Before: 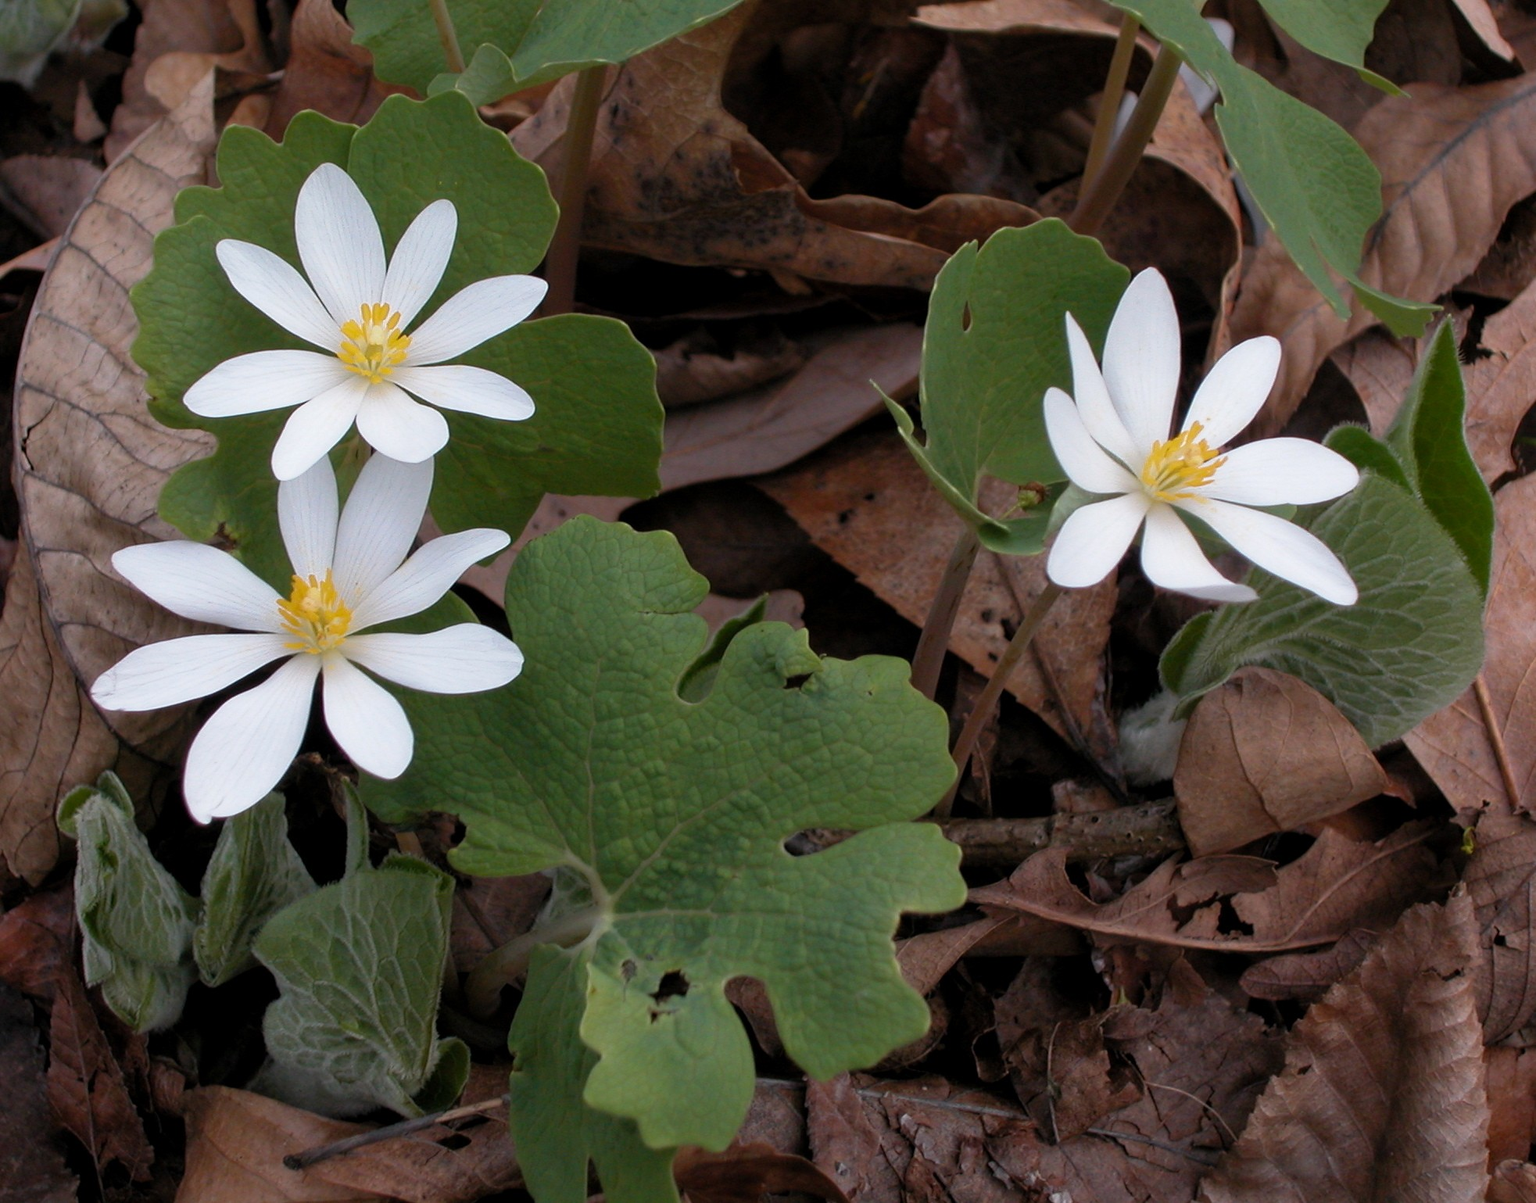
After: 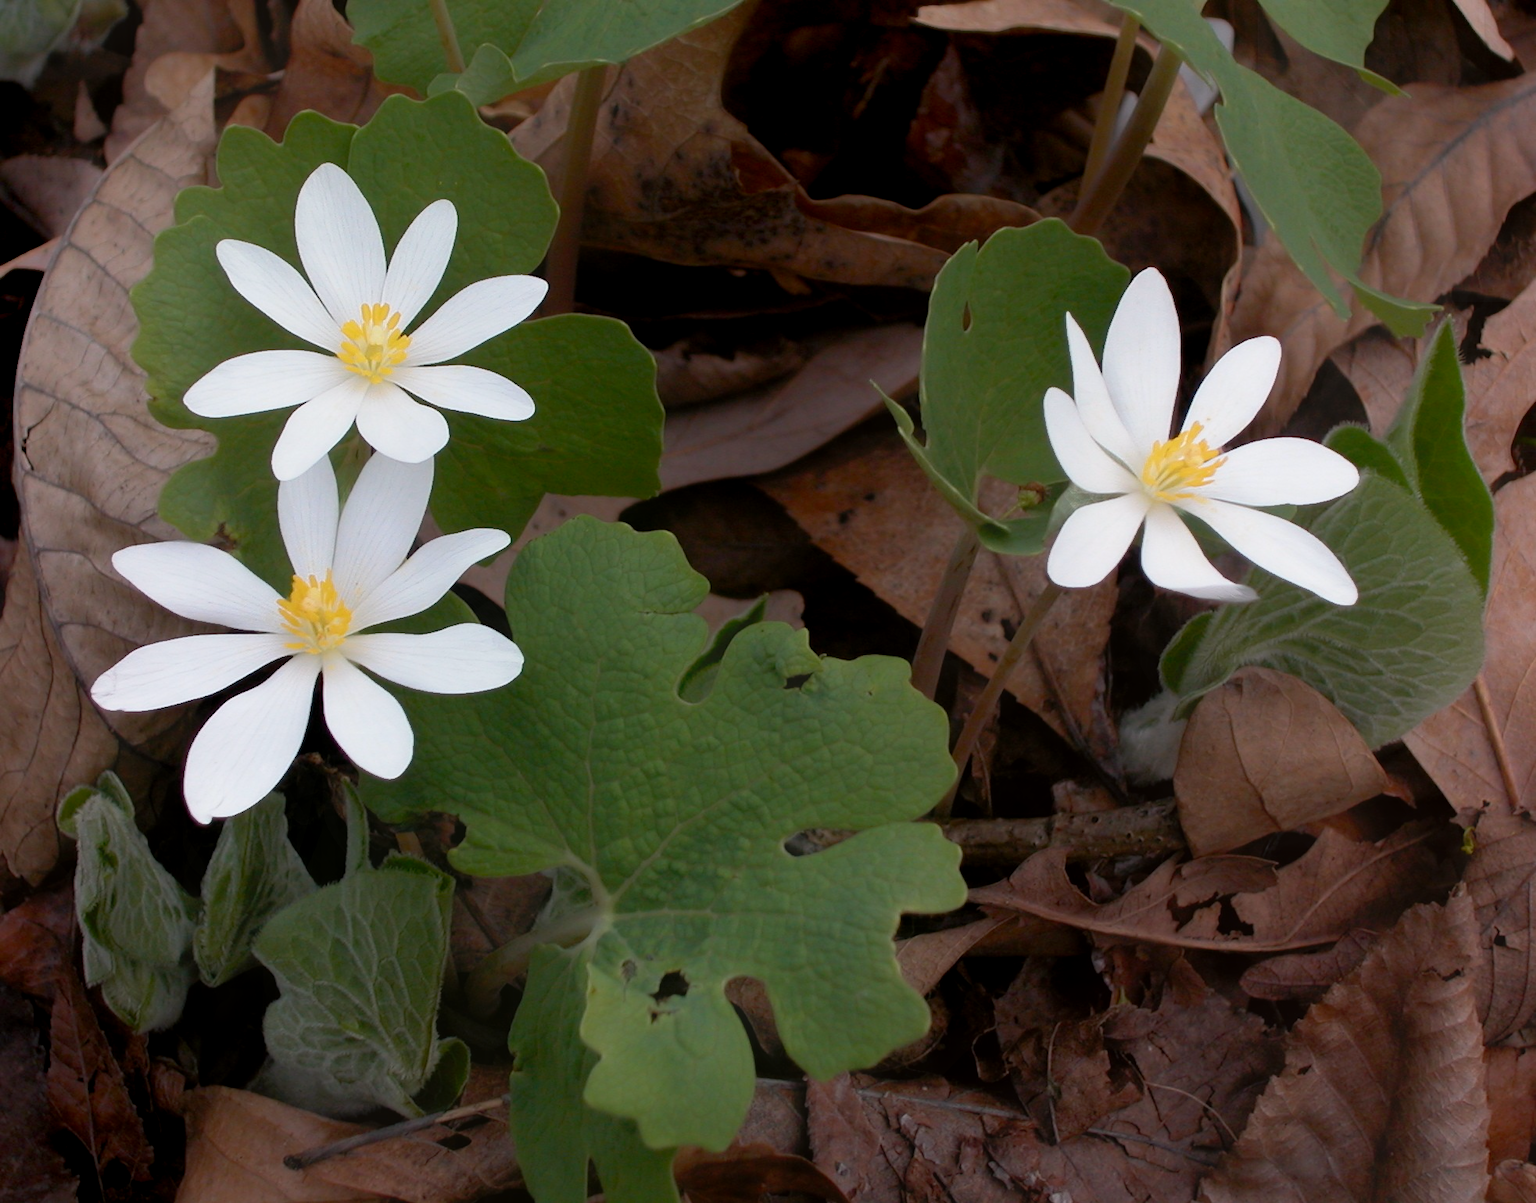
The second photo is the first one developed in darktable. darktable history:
exposure: black level correction 0.007, exposure 0.094 EV, compensate highlight preservation false
contrast equalizer: octaves 7, y [[0.6 ×6], [0.55 ×6], [0 ×6], [0 ×6], [0 ×6]], mix -0.98
